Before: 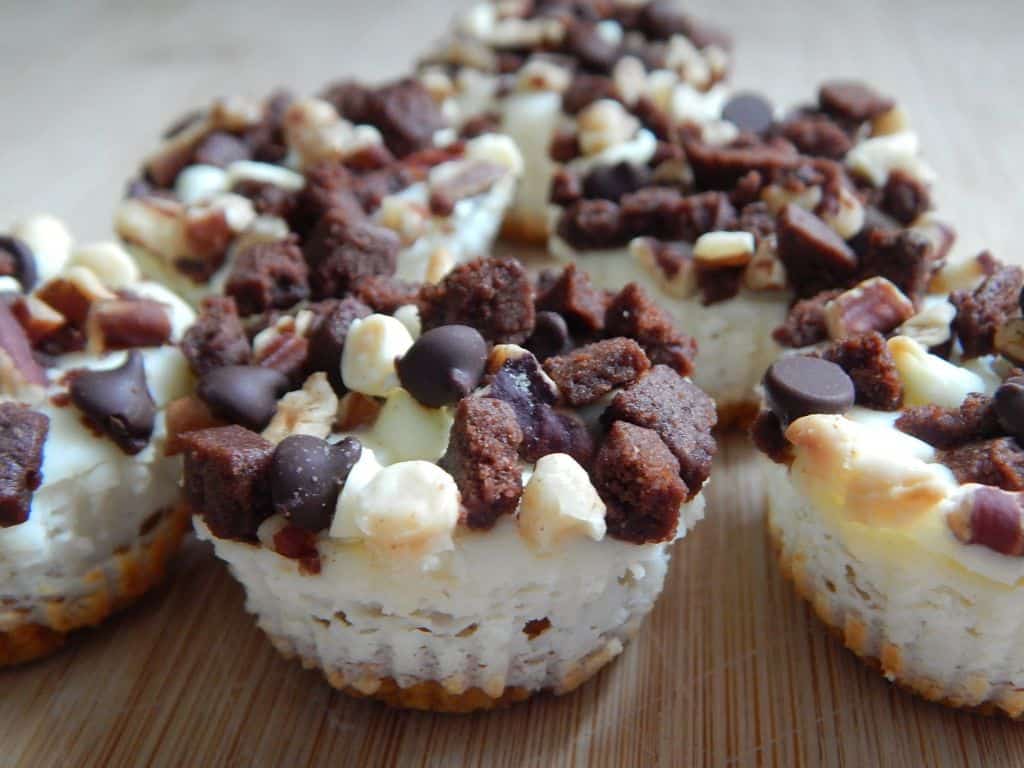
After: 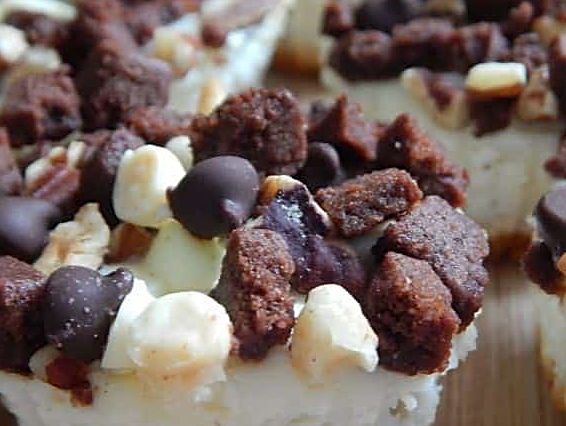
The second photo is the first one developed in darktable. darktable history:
sharpen: on, module defaults
crop and rotate: left 22.271%, top 22.035%, right 22.44%, bottom 22.495%
